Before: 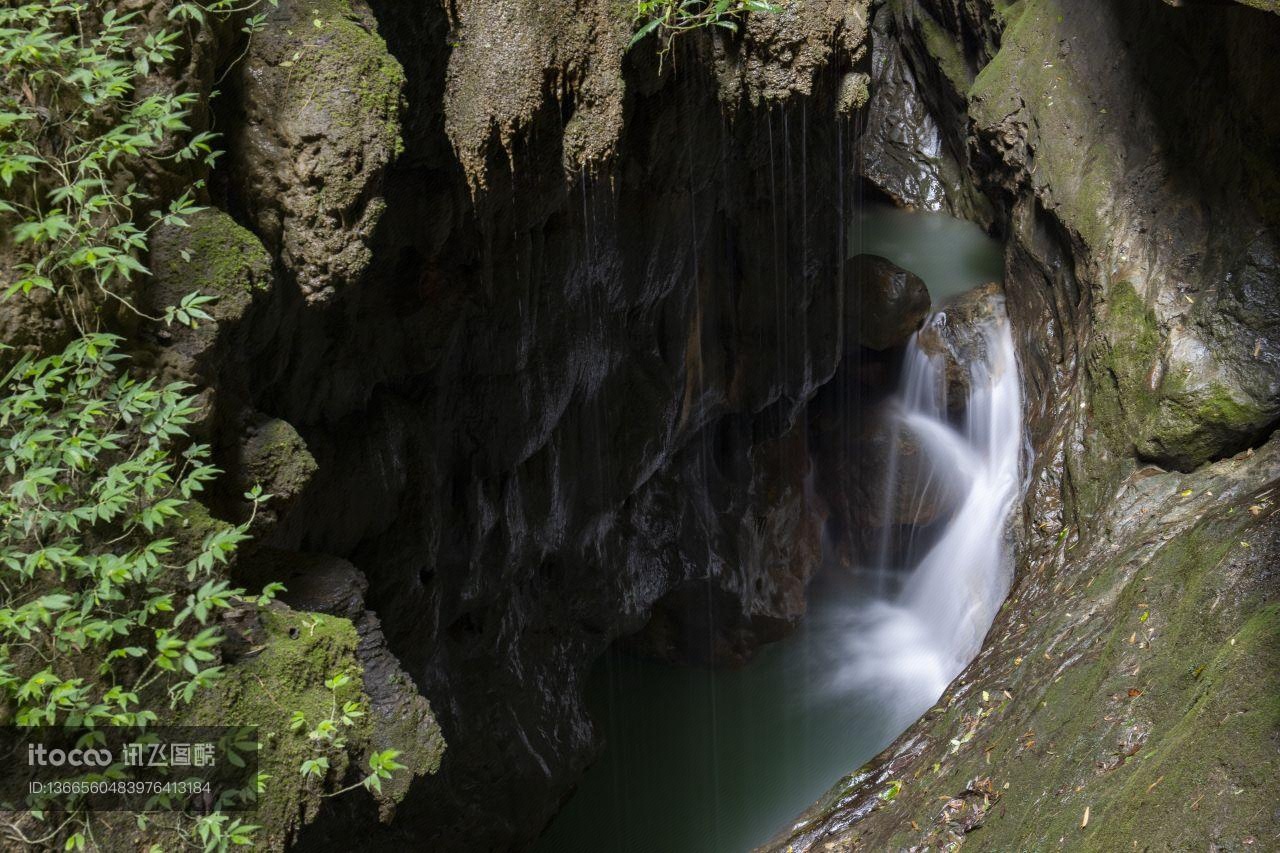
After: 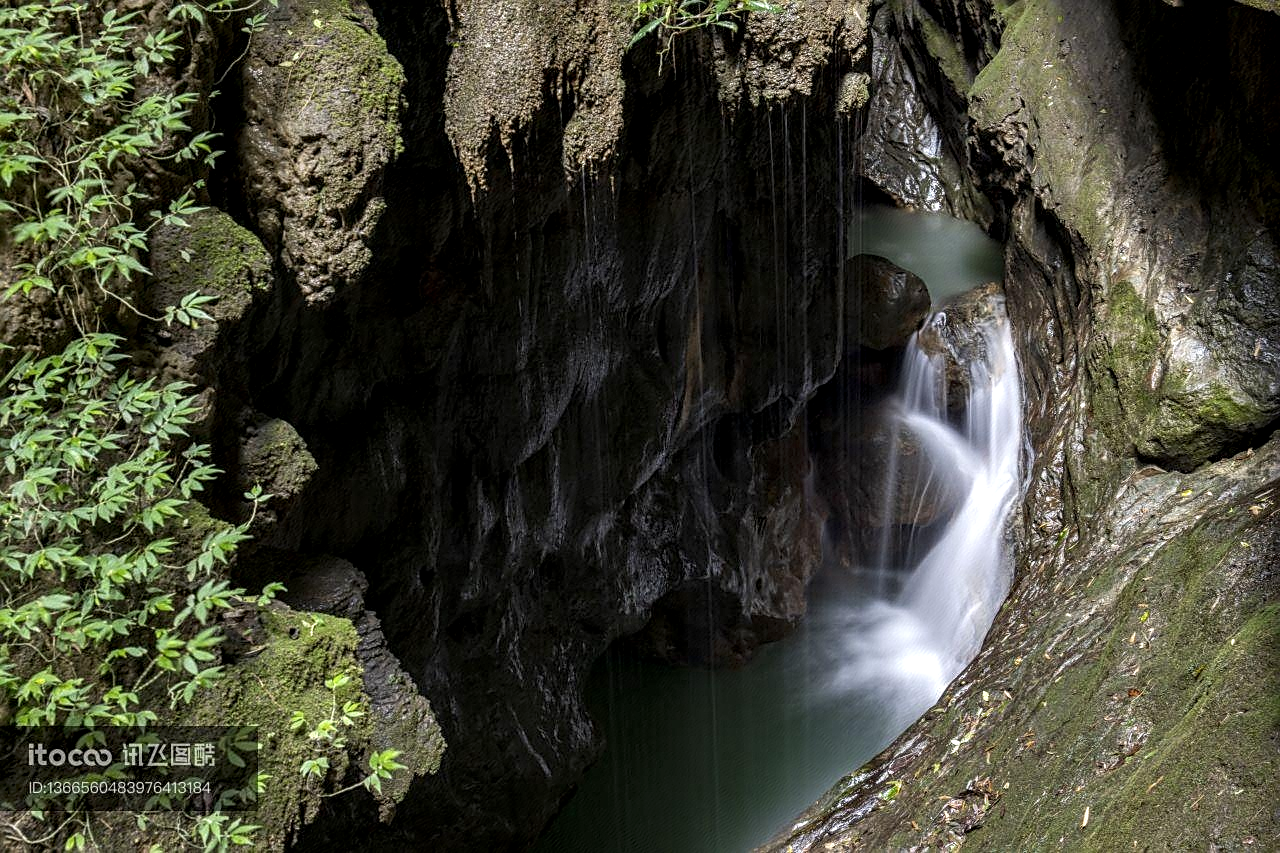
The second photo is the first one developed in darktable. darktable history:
tone equalizer: edges refinement/feathering 500, mask exposure compensation -1.57 EV, preserve details no
sharpen: on, module defaults
local contrast: highlights 59%, detail 146%
